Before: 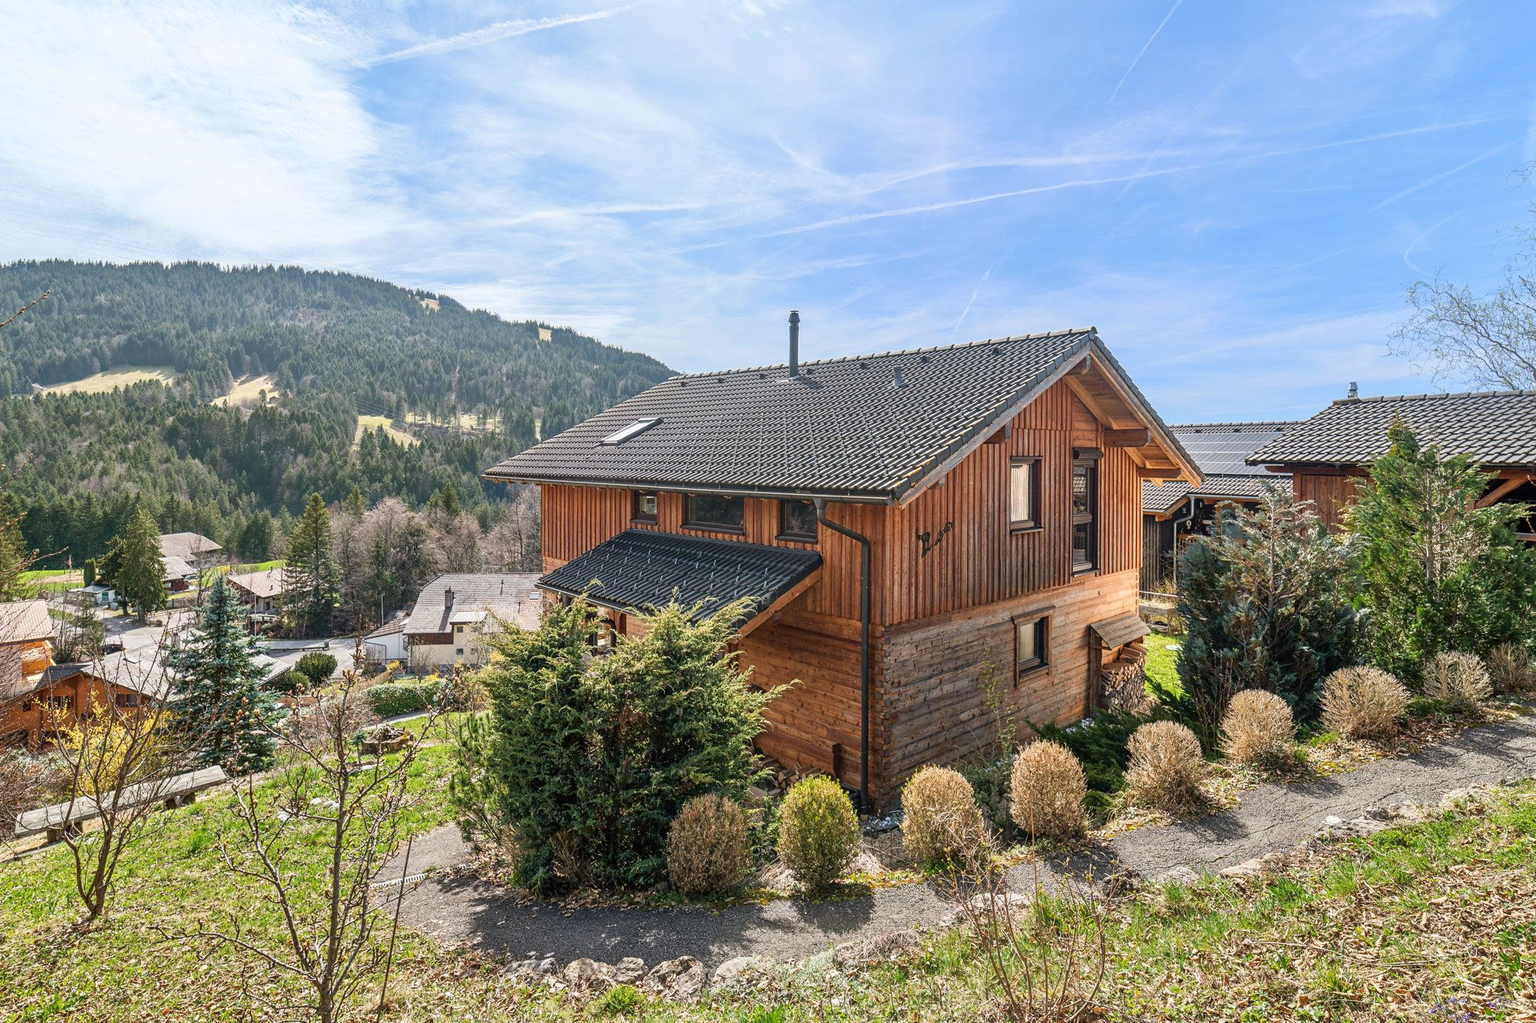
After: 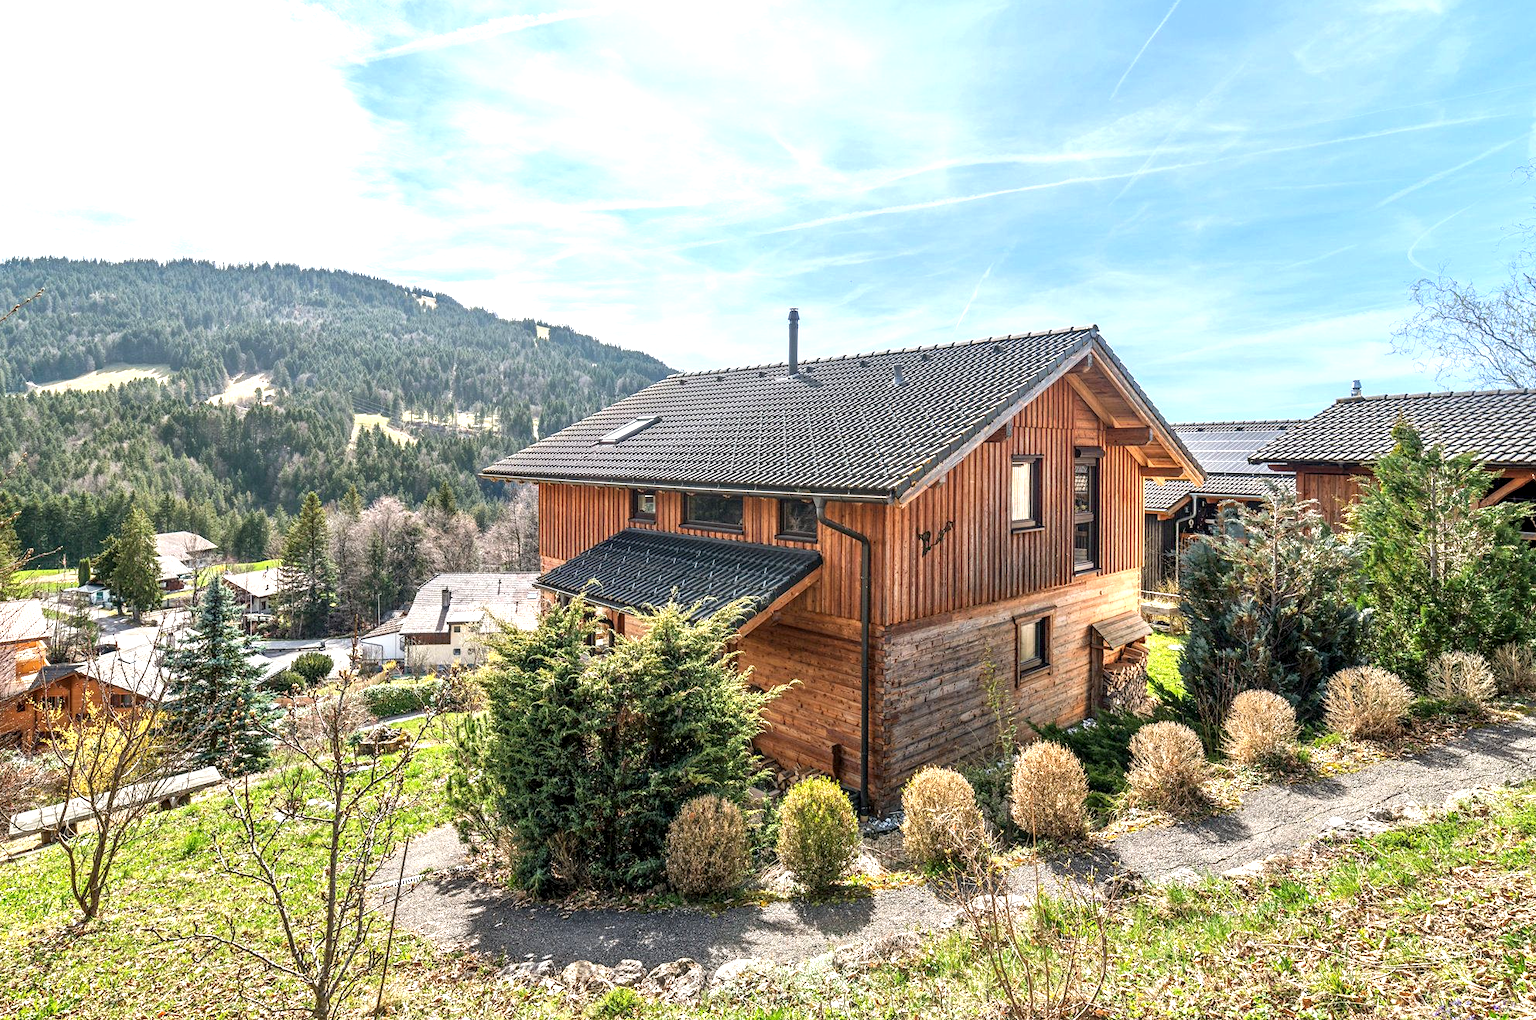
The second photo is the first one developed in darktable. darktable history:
exposure: black level correction 0, exposure 0.7 EV, compensate exposure bias true, compensate highlight preservation false
crop: left 0.434%, top 0.485%, right 0.244%, bottom 0.386%
local contrast: shadows 94%
